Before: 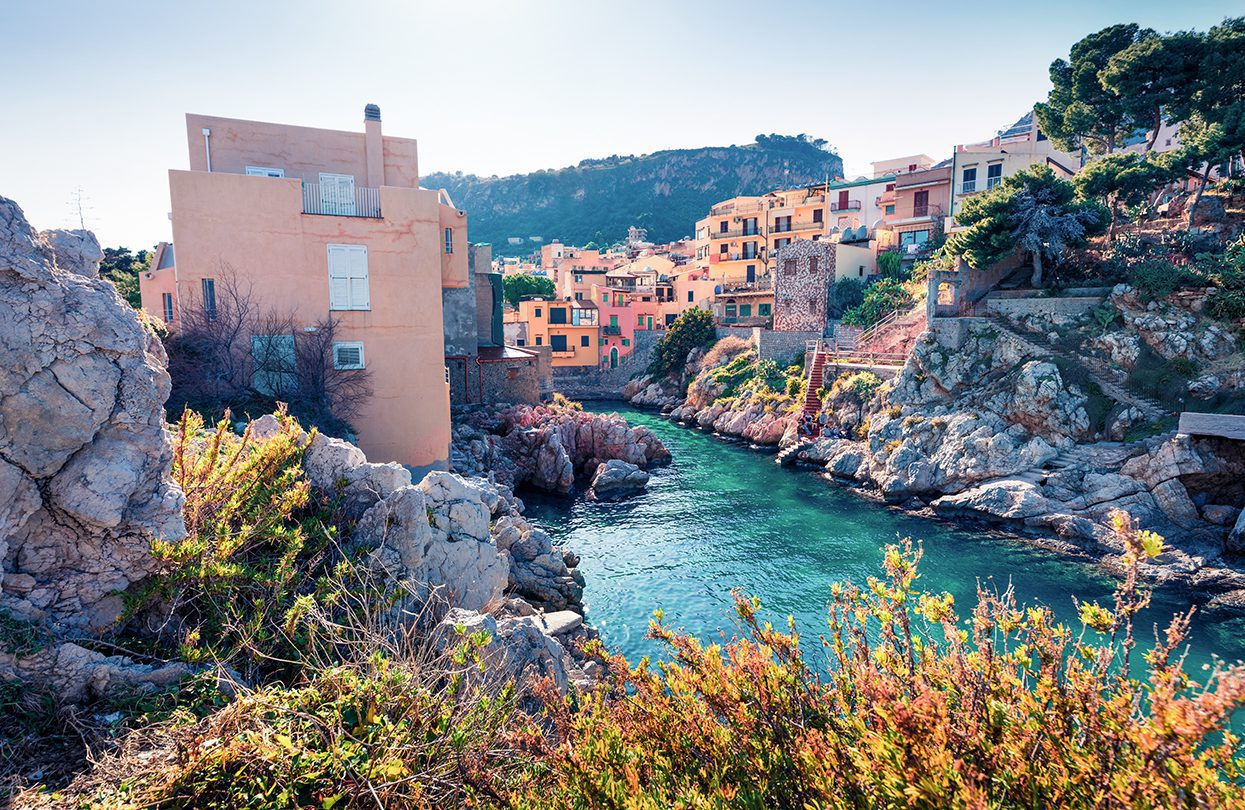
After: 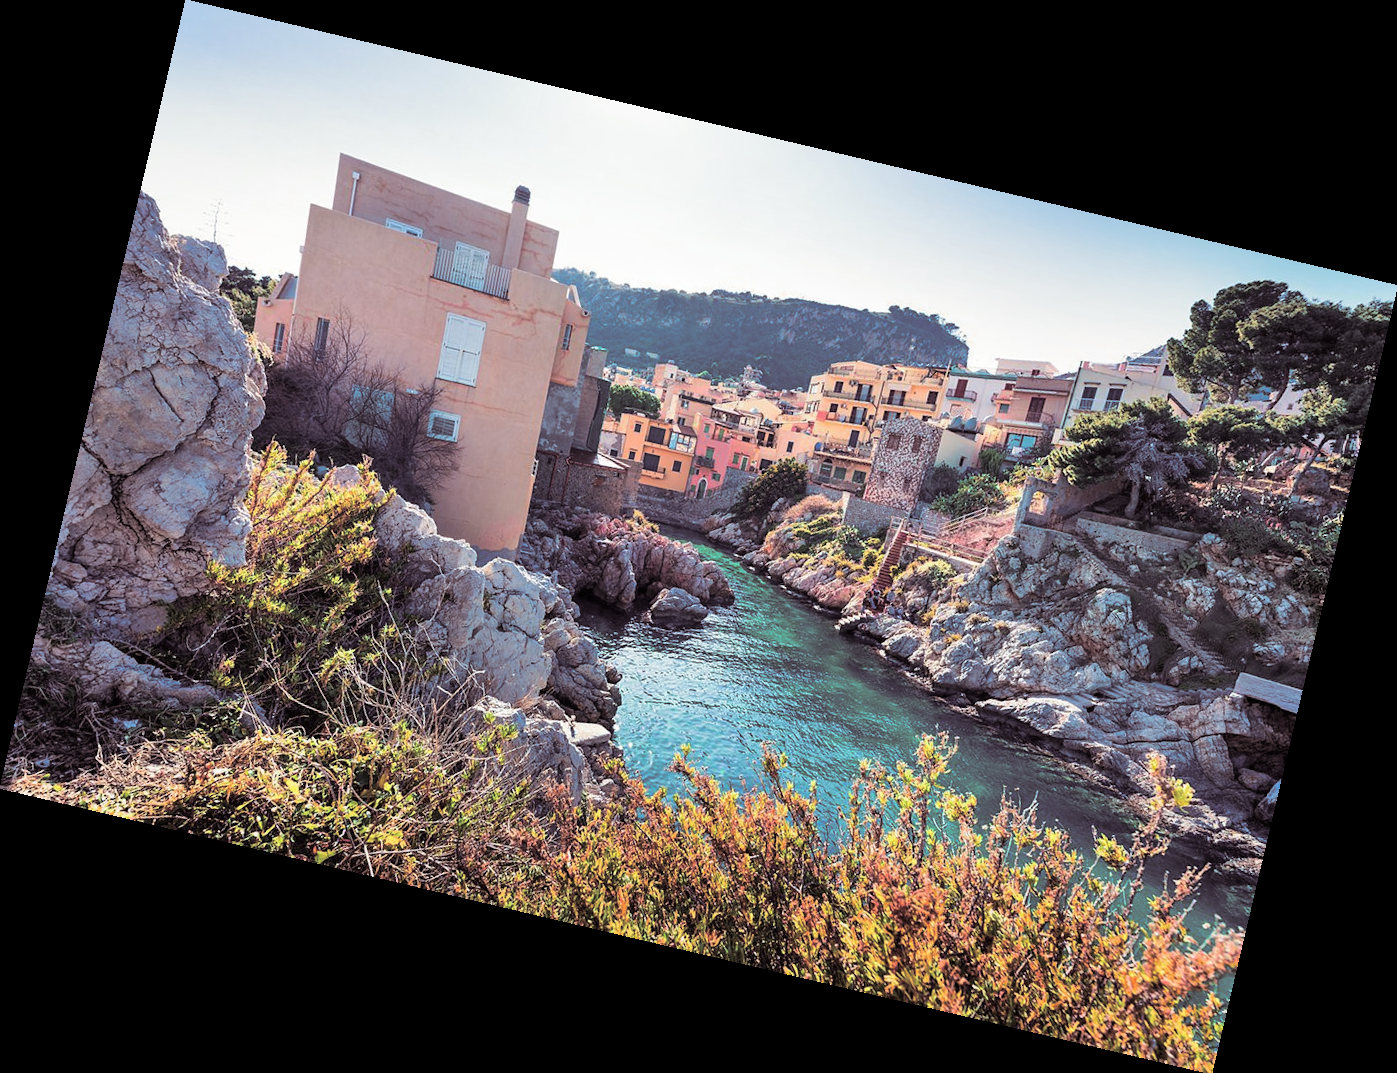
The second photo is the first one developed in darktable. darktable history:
rotate and perspective: rotation 13.27°, automatic cropping off
shadows and highlights: shadows 32.83, highlights -47.7, soften with gaussian
split-toning: shadows › saturation 0.24, highlights › hue 54°, highlights › saturation 0.24
